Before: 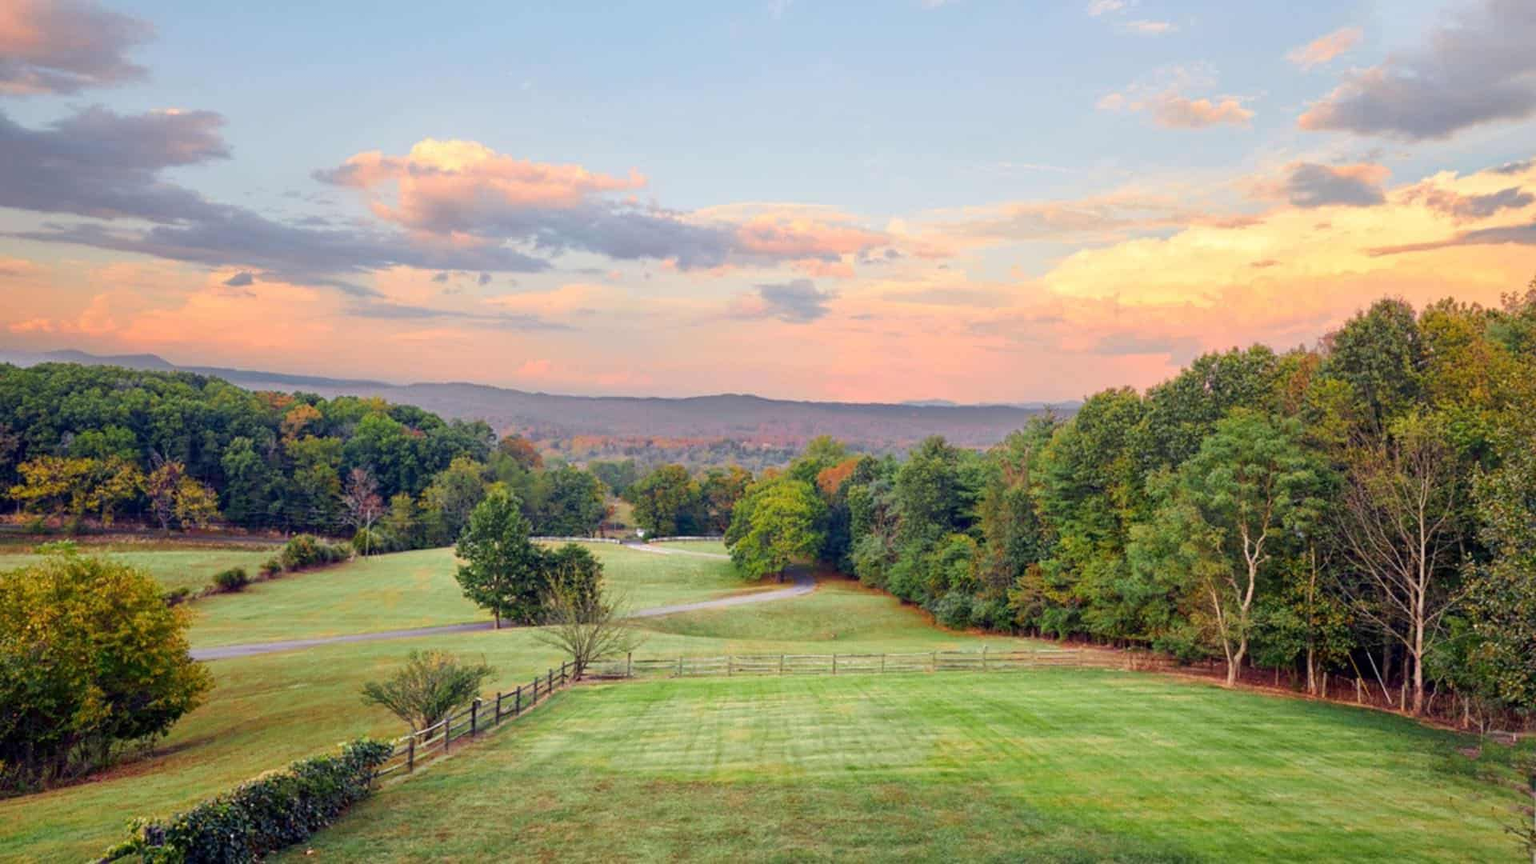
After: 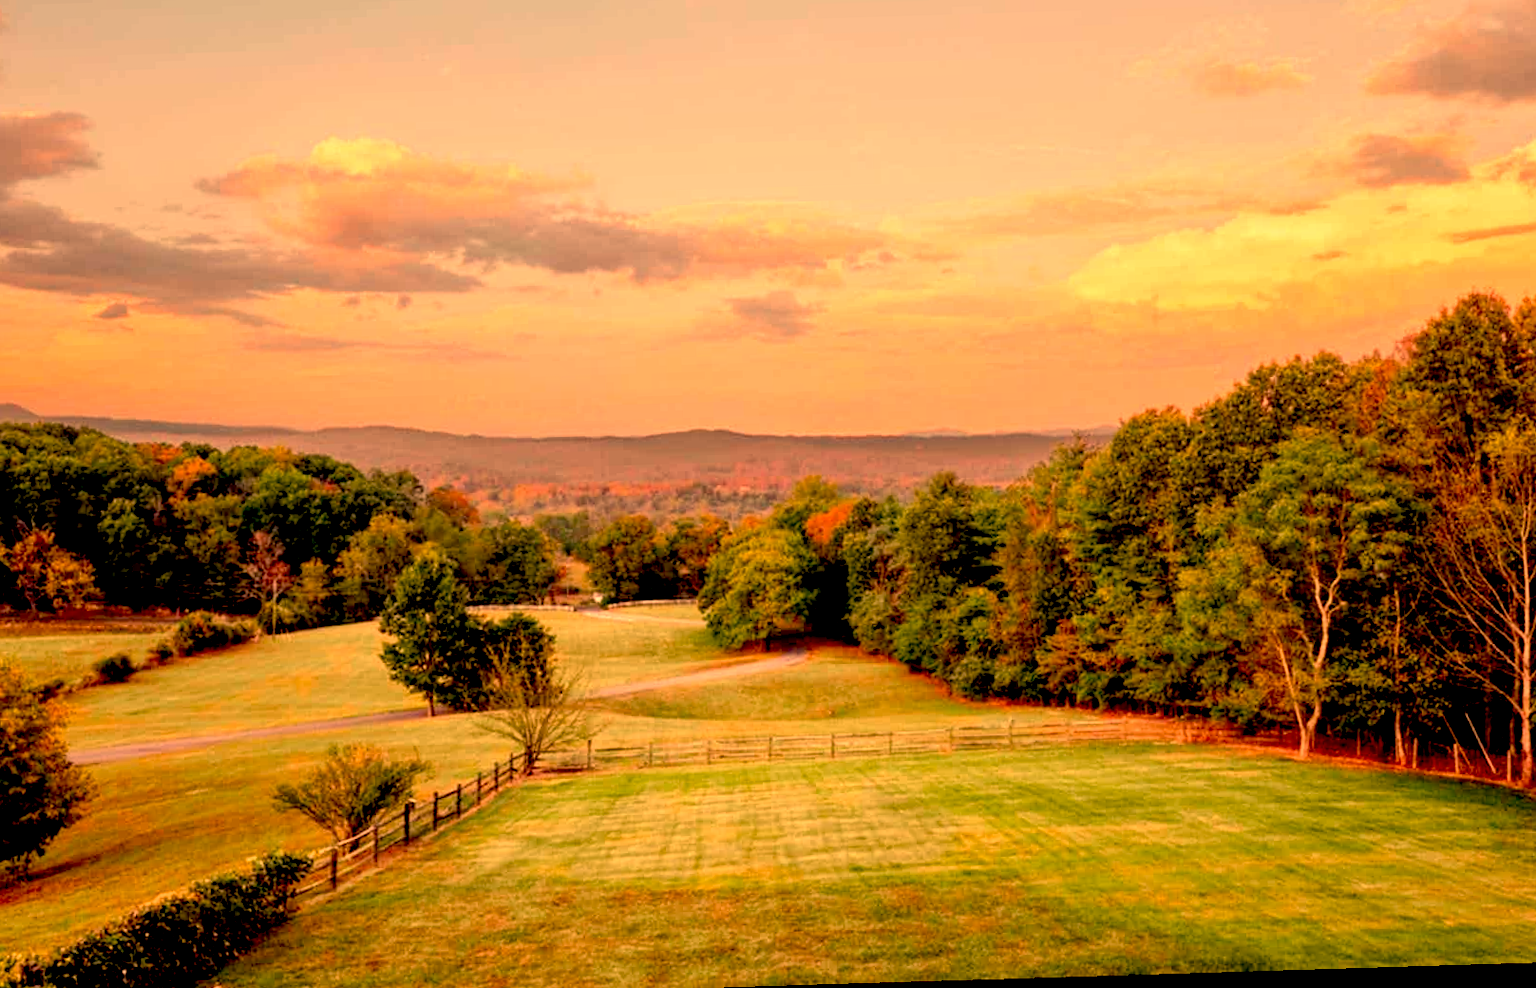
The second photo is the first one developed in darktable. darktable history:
local contrast: highlights 100%, shadows 100%, detail 120%, midtone range 0.2
exposure: black level correction 0.046, exposure -0.228 EV, compensate highlight preservation false
white balance: red 1.467, blue 0.684
crop: left 9.807%, top 6.259%, right 7.334%, bottom 2.177%
rotate and perspective: rotation -1.75°, automatic cropping off
